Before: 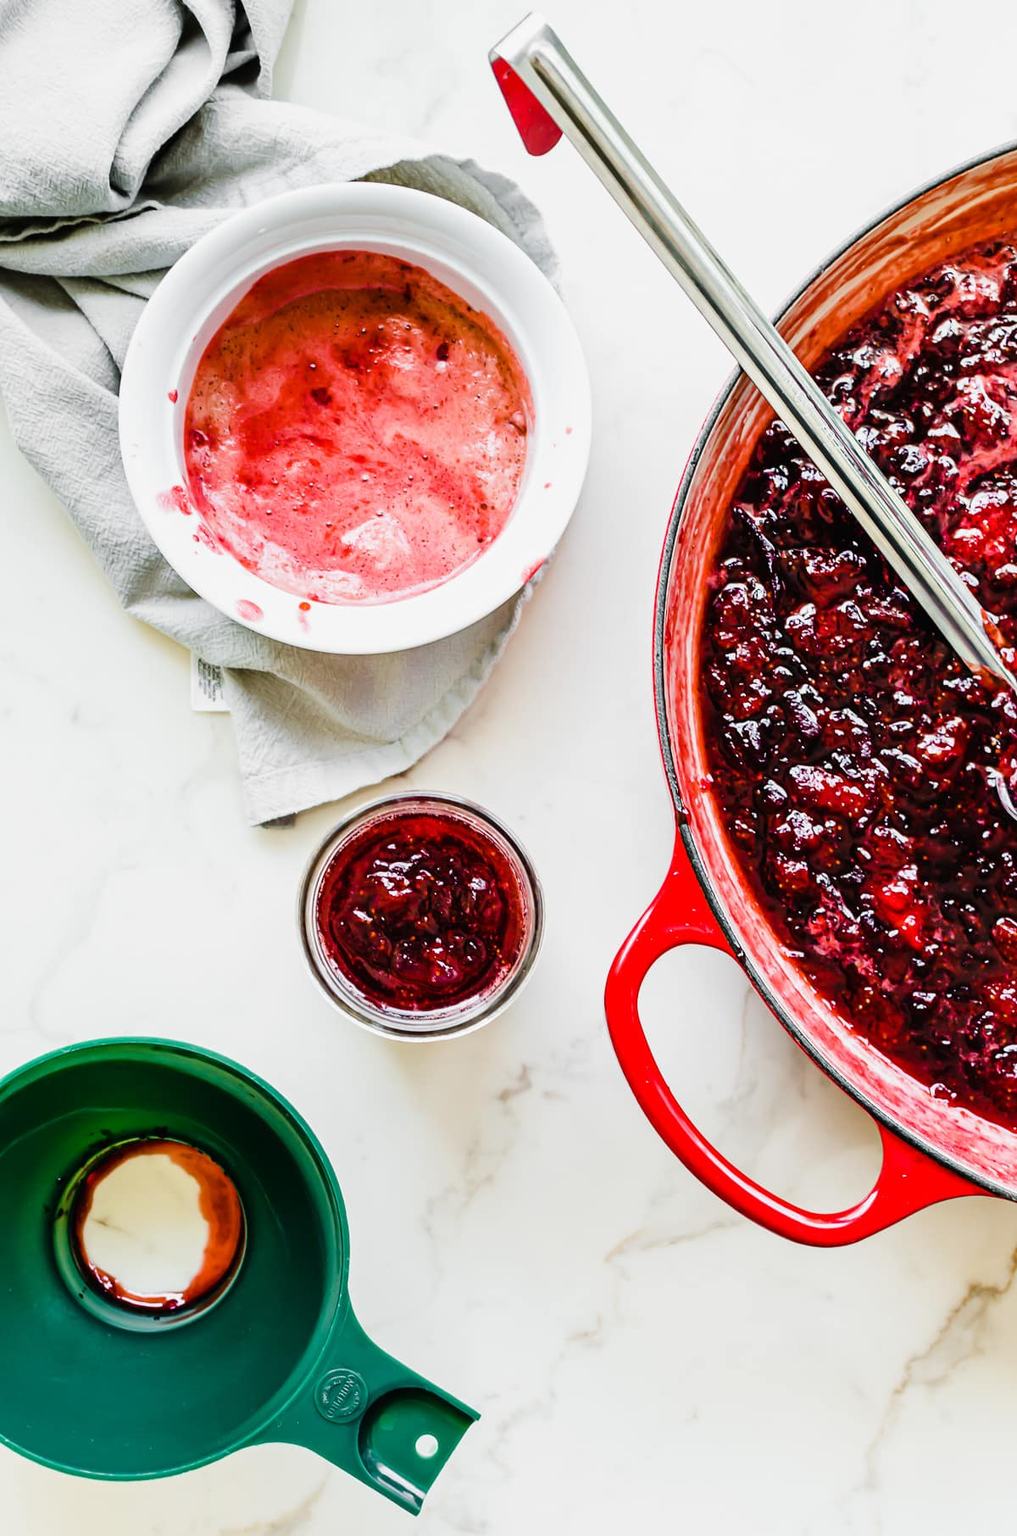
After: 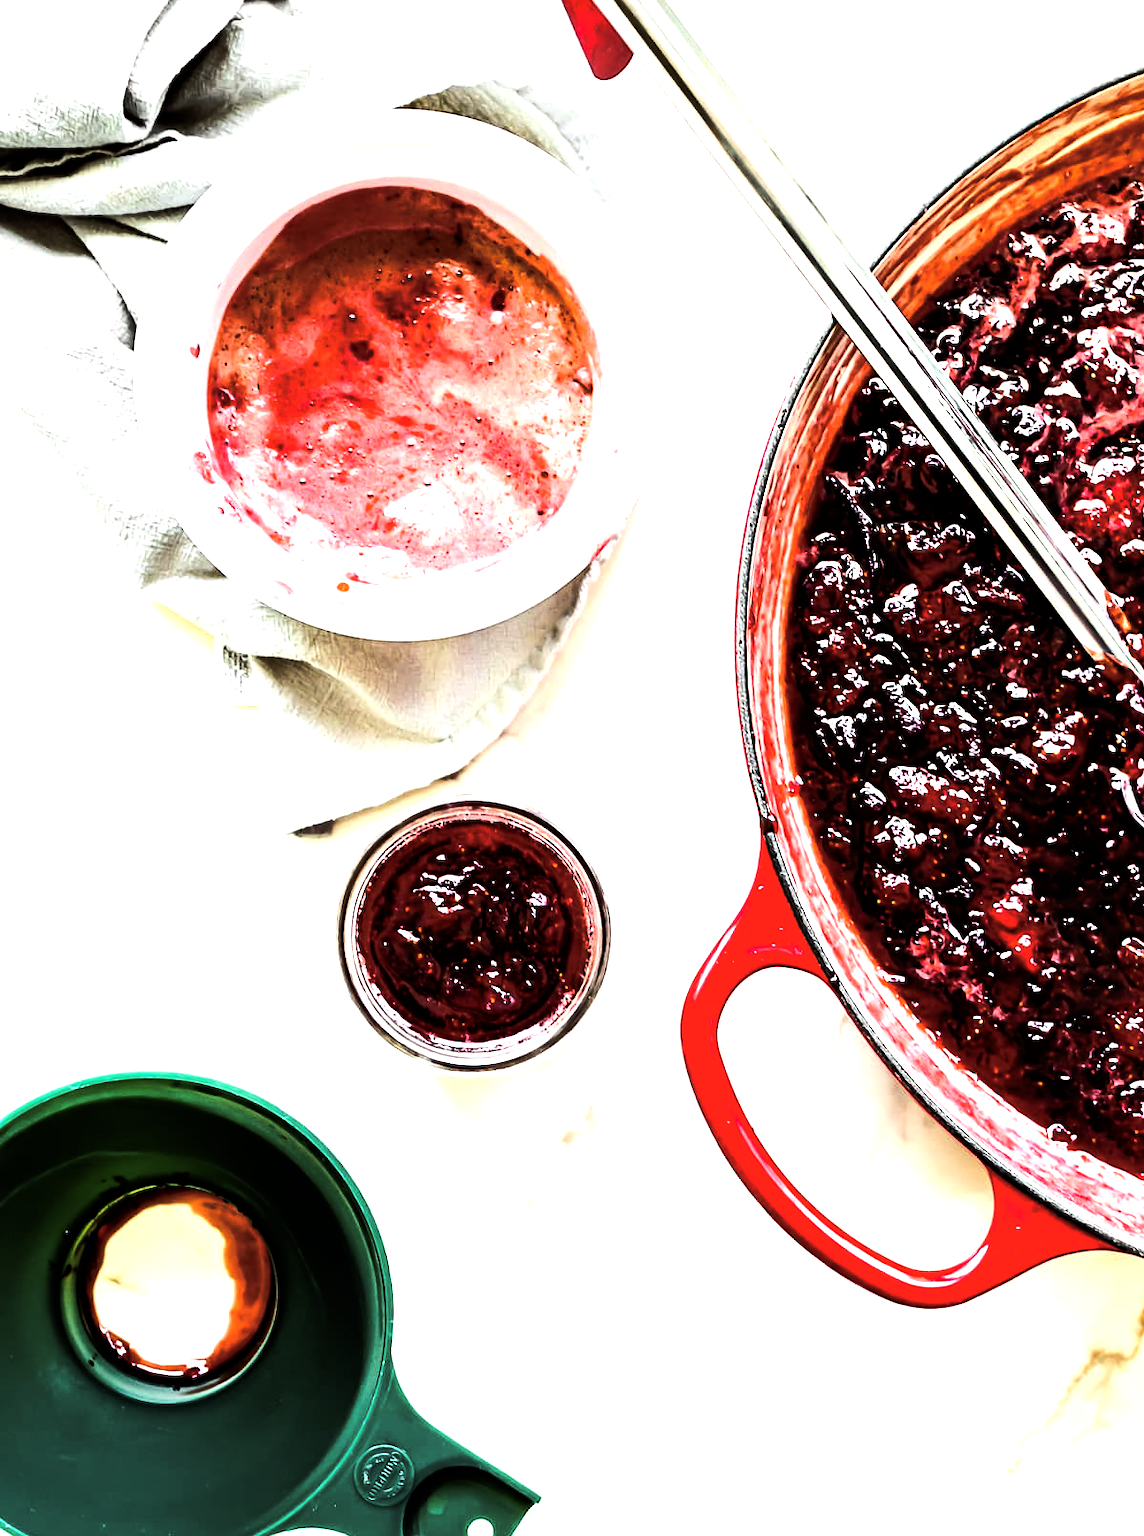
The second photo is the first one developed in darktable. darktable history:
exposure: black level correction 0.002, compensate exposure bias true, compensate highlight preservation false
crop and rotate: top 5.541%, bottom 5.574%
tone equalizer: -8 EV -1.05 EV, -7 EV -1.03 EV, -6 EV -0.897 EV, -5 EV -0.545 EV, -3 EV 0.564 EV, -2 EV 0.844 EV, -1 EV 1 EV, +0 EV 1.08 EV
color balance rgb: power › chroma 1.523%, power › hue 27.83°, linear chroma grading › global chroma 1.439%, linear chroma grading › mid-tones -0.711%, perceptual saturation grading › global saturation 0.622%, perceptual brilliance grading › highlights 2.208%, perceptual brilliance grading › mid-tones -49.543%, perceptual brilliance grading › shadows -49.587%, global vibrance 9.76%
